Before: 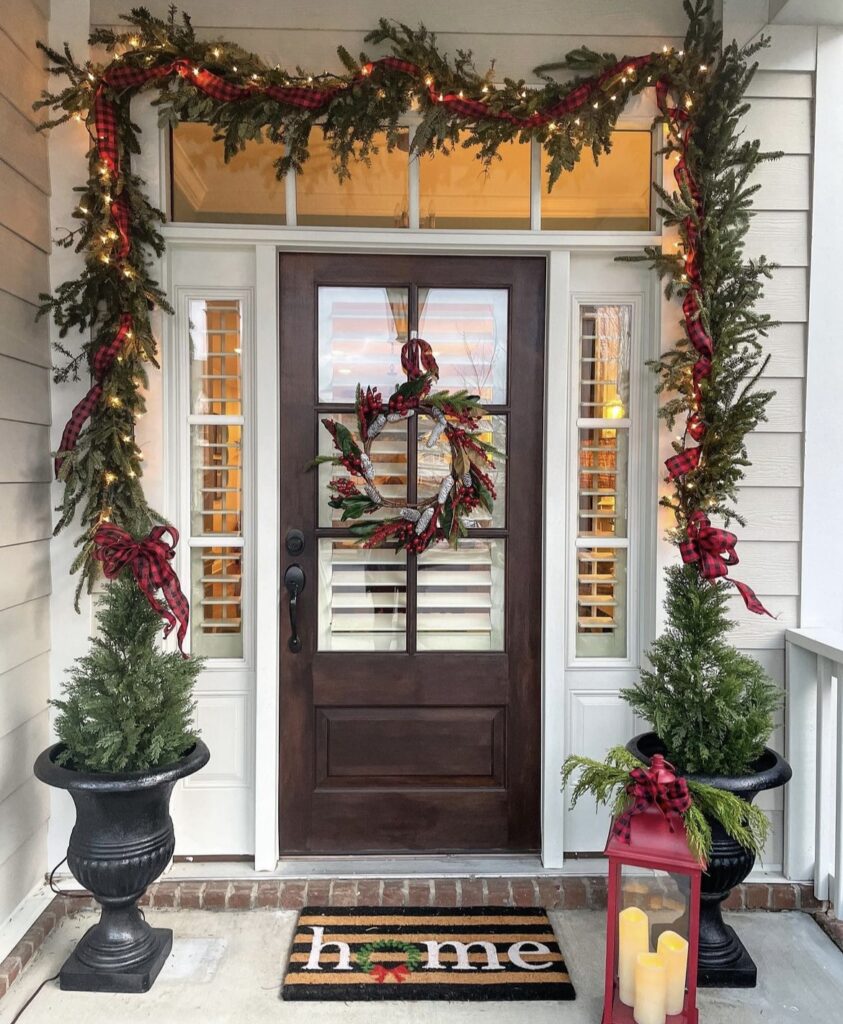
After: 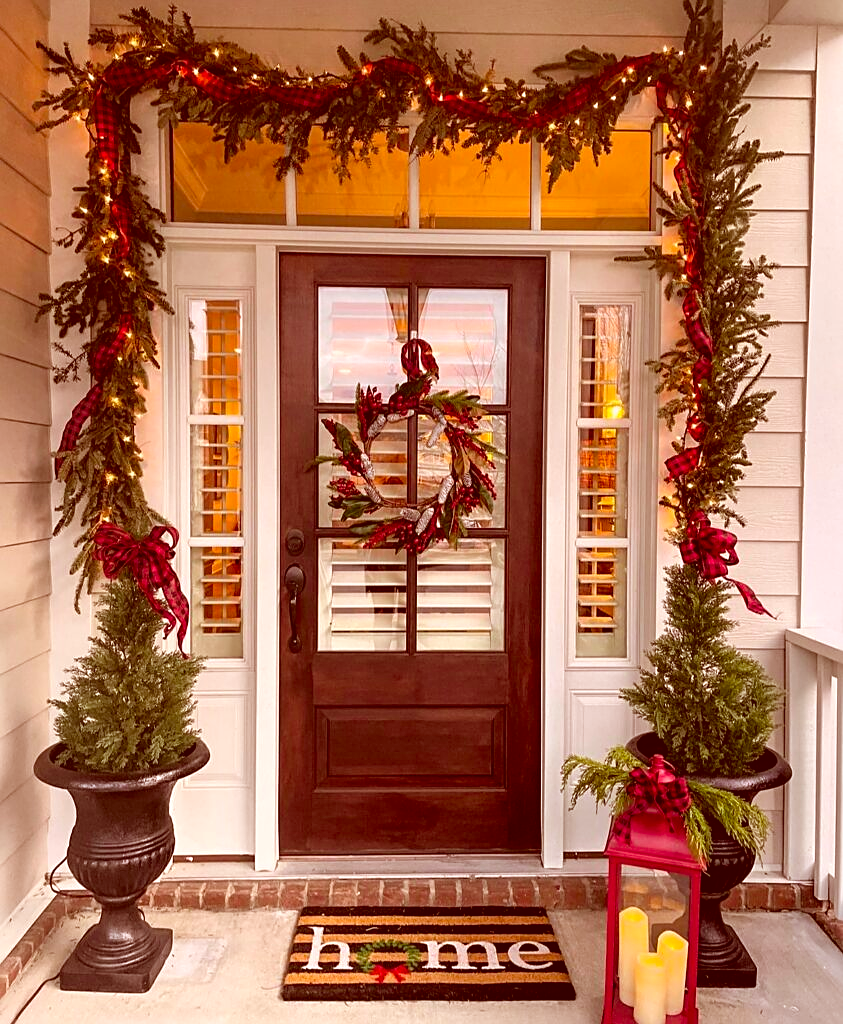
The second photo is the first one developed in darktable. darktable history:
color correction: highlights a* 9.03, highlights b* 8.71, shadows a* 40, shadows b* 40, saturation 0.8
sharpen: on, module defaults
color balance rgb: perceptual saturation grading › global saturation 25%, global vibrance 20%
